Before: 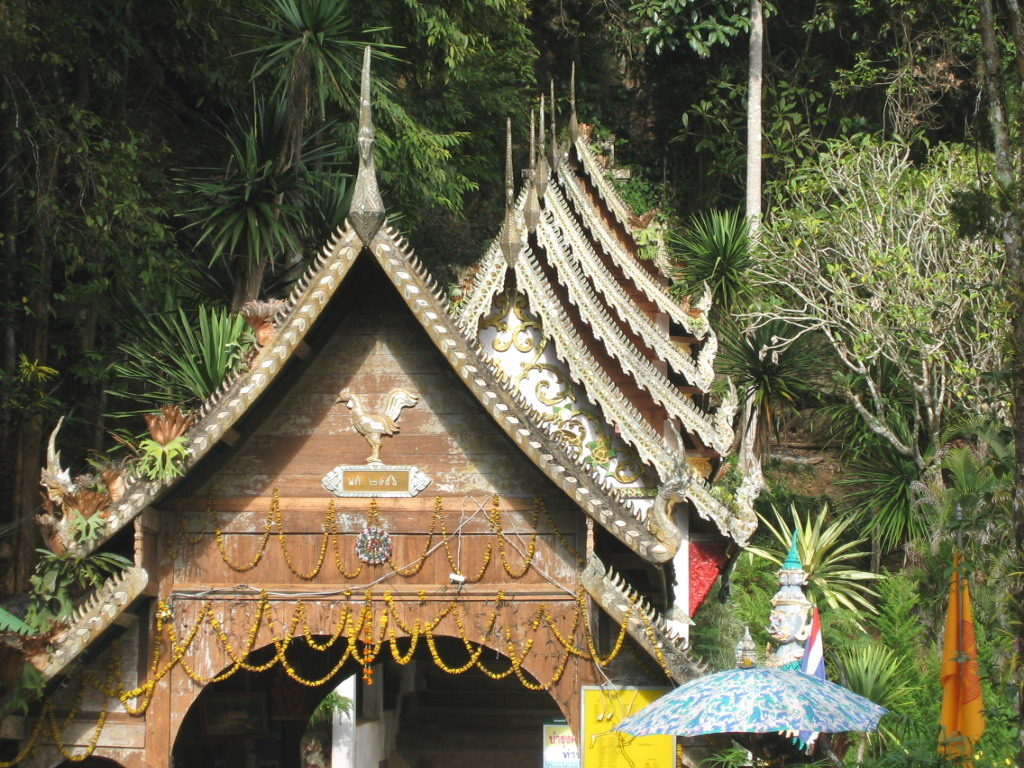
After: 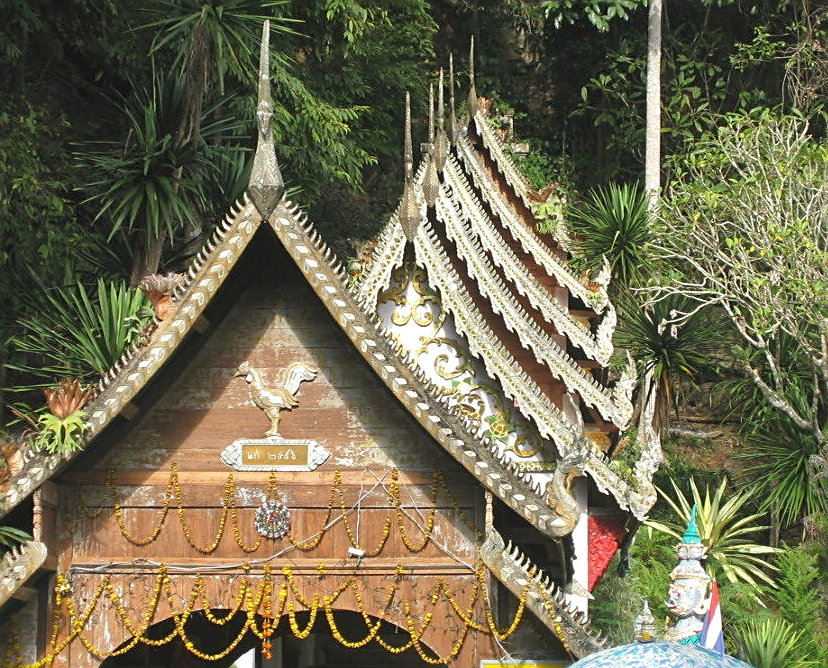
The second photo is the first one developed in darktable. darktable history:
crop: left 9.929%, top 3.475%, right 9.188%, bottom 9.529%
exposure: black level correction 0, exposure 0.2 EV, compensate exposure bias true, compensate highlight preservation false
shadows and highlights: shadows 25, white point adjustment -3, highlights -30
sharpen: on, module defaults
